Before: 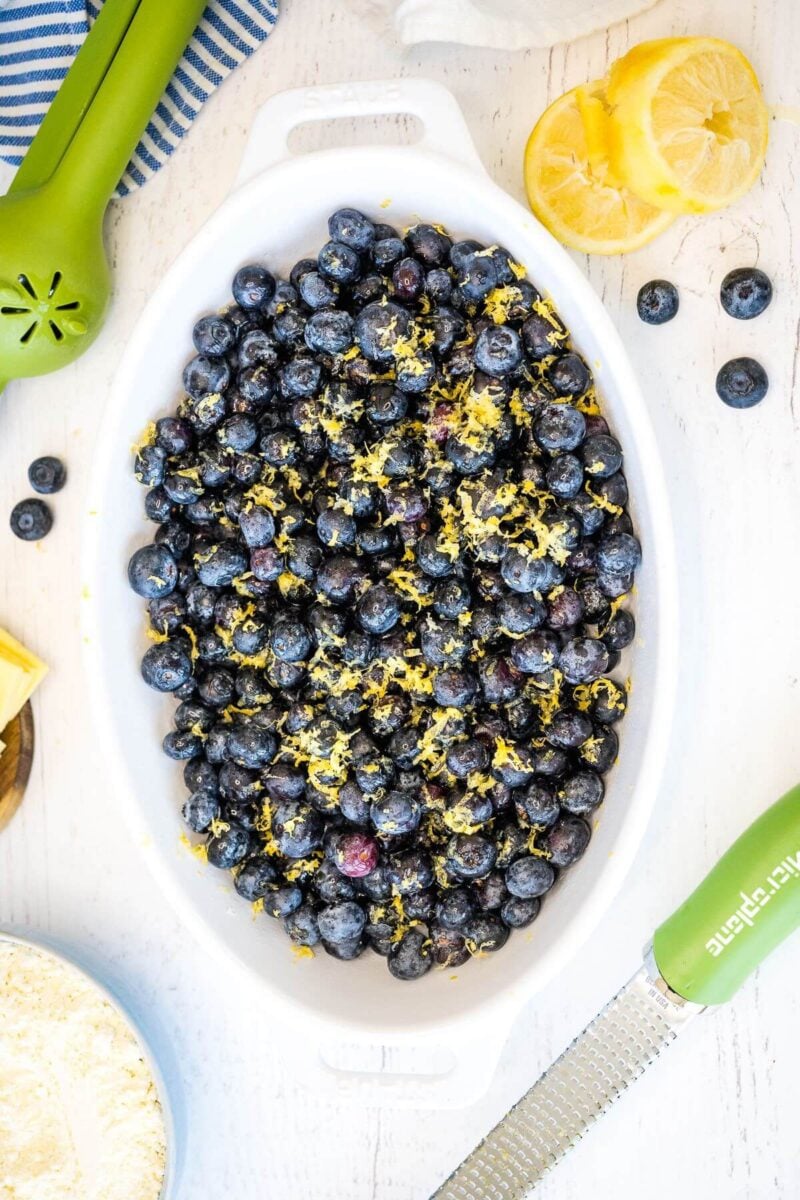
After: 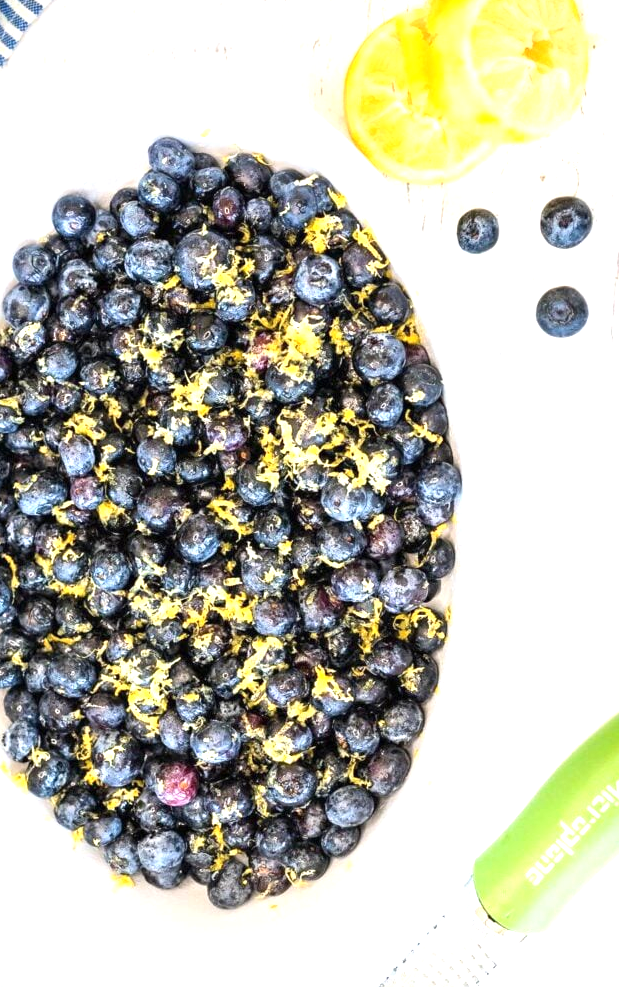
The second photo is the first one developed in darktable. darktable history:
exposure: exposure 0.768 EV, compensate highlight preservation false
crop: left 22.621%, top 5.925%, bottom 11.791%
